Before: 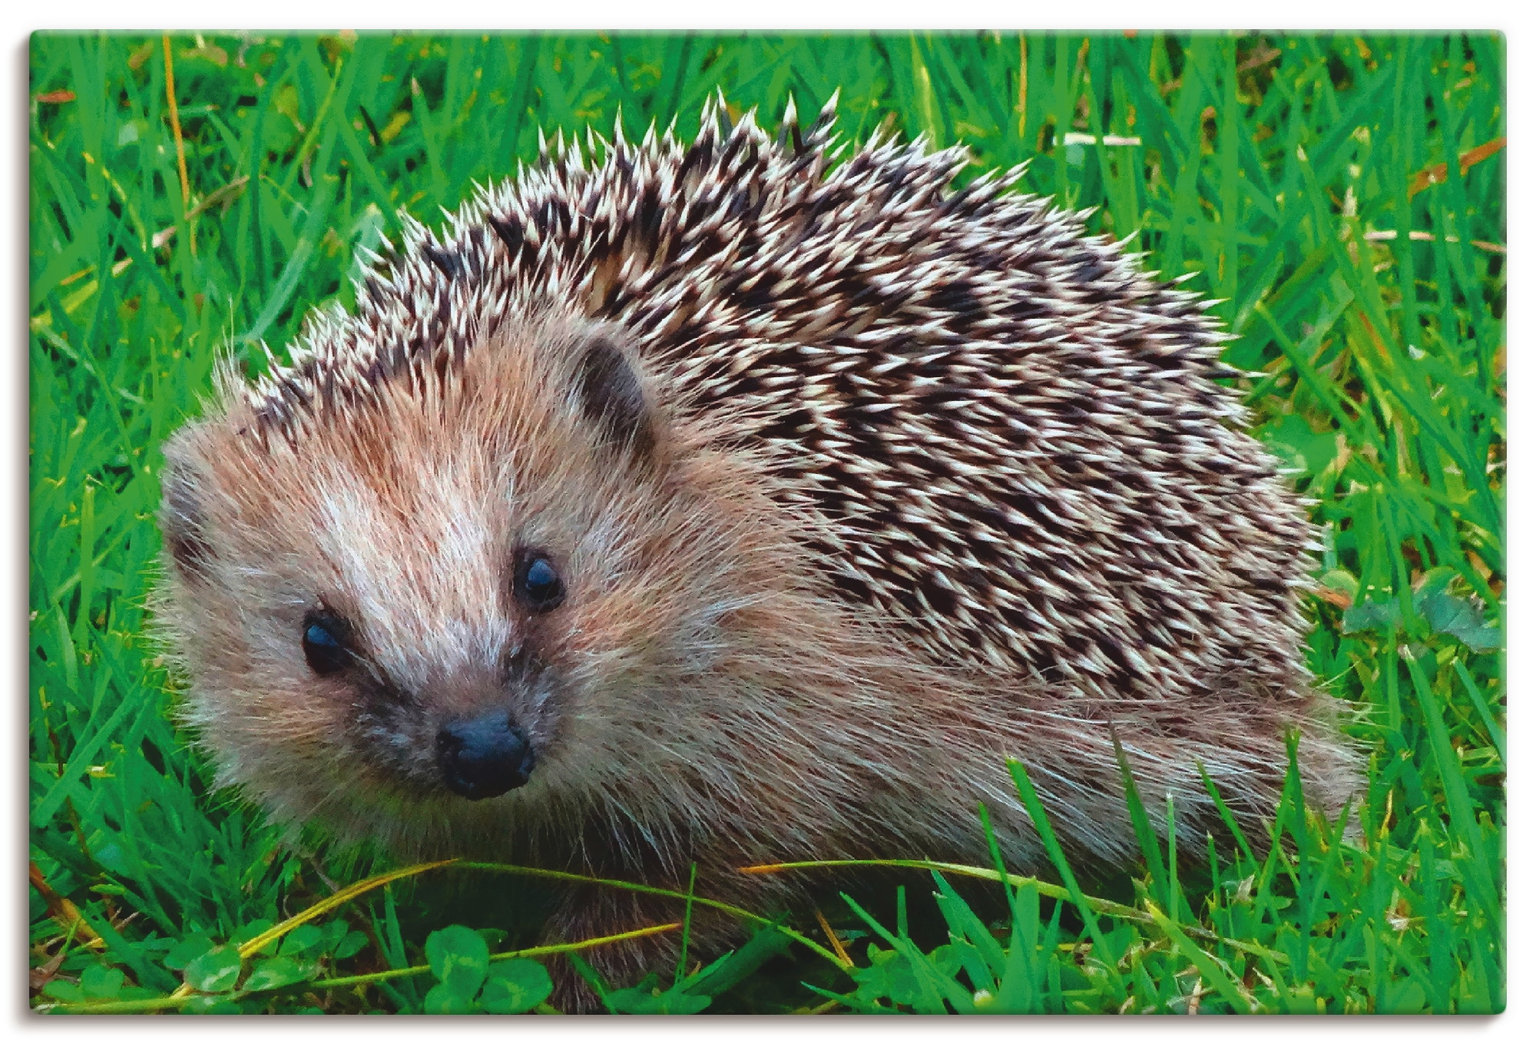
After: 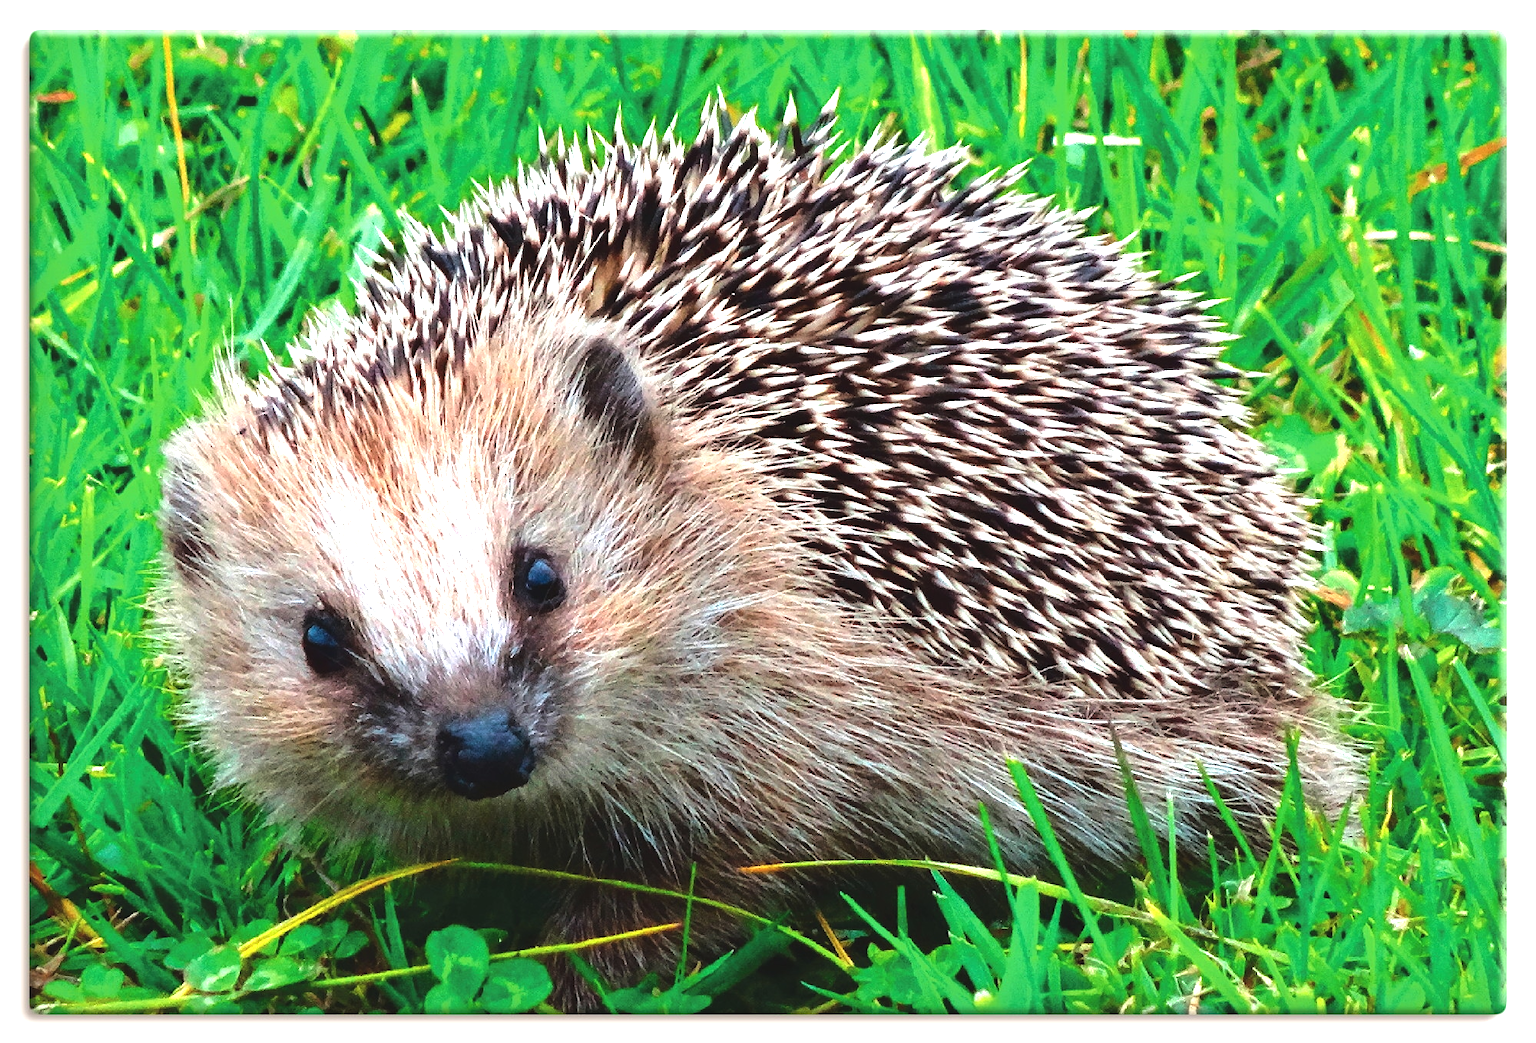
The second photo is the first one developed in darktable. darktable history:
exposure: exposure 0.6 EV, compensate highlight preservation false
tone equalizer: -8 EV -0.75 EV, -7 EV -0.7 EV, -6 EV -0.6 EV, -5 EV -0.4 EV, -3 EV 0.4 EV, -2 EV 0.6 EV, -1 EV 0.7 EV, +0 EV 0.75 EV, edges refinement/feathering 500, mask exposure compensation -1.57 EV, preserve details no
